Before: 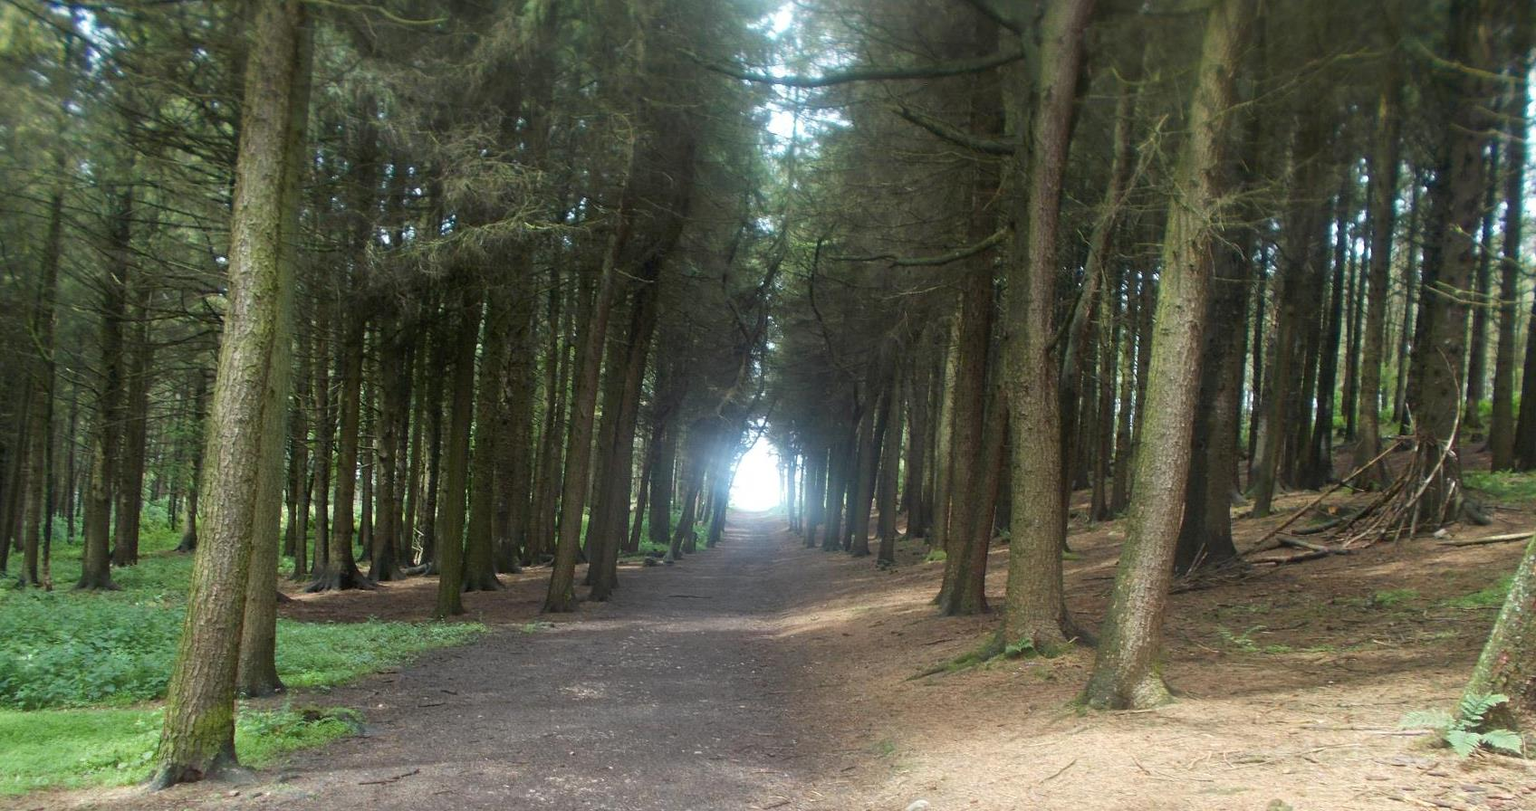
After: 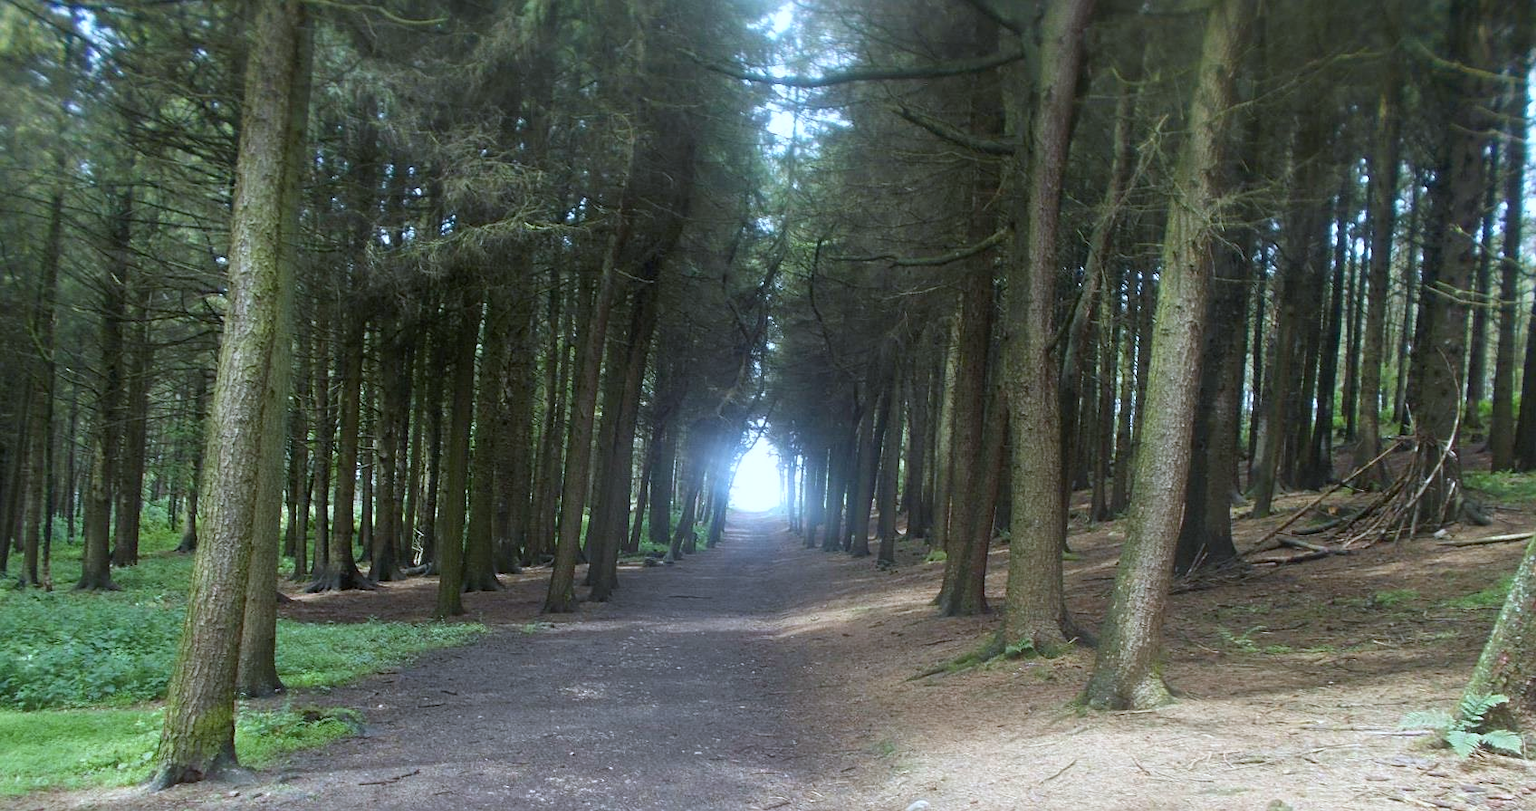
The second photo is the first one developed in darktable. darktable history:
sharpen: amount 0.2
white balance: red 0.926, green 1.003, blue 1.133
